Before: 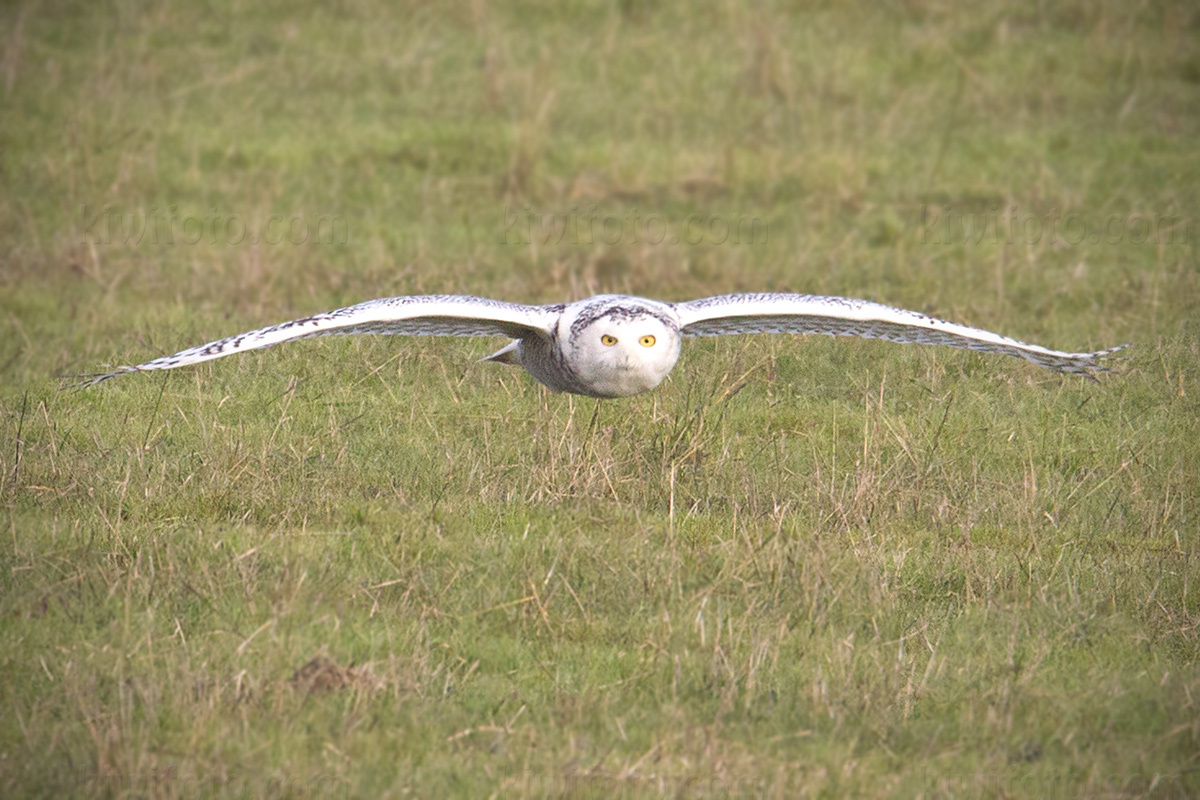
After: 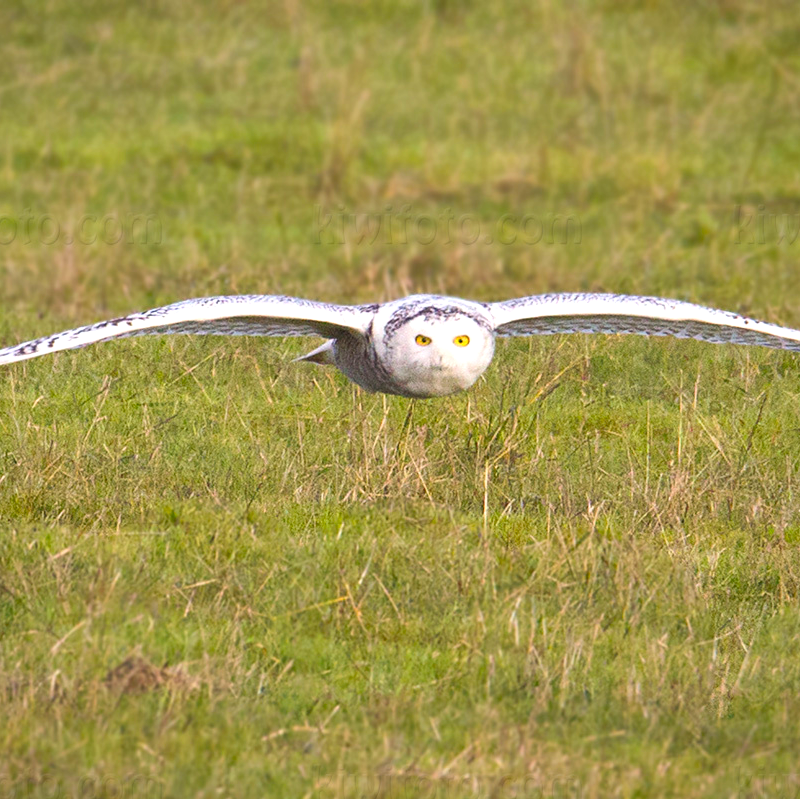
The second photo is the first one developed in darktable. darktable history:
crop and rotate: left 15.519%, right 17.768%
contrast brightness saturation: contrast 0.083, saturation 0.202
color balance rgb: perceptual saturation grading › global saturation 30.879%, perceptual brilliance grading › highlights 4.811%, perceptual brilliance grading › shadows -9.452%
